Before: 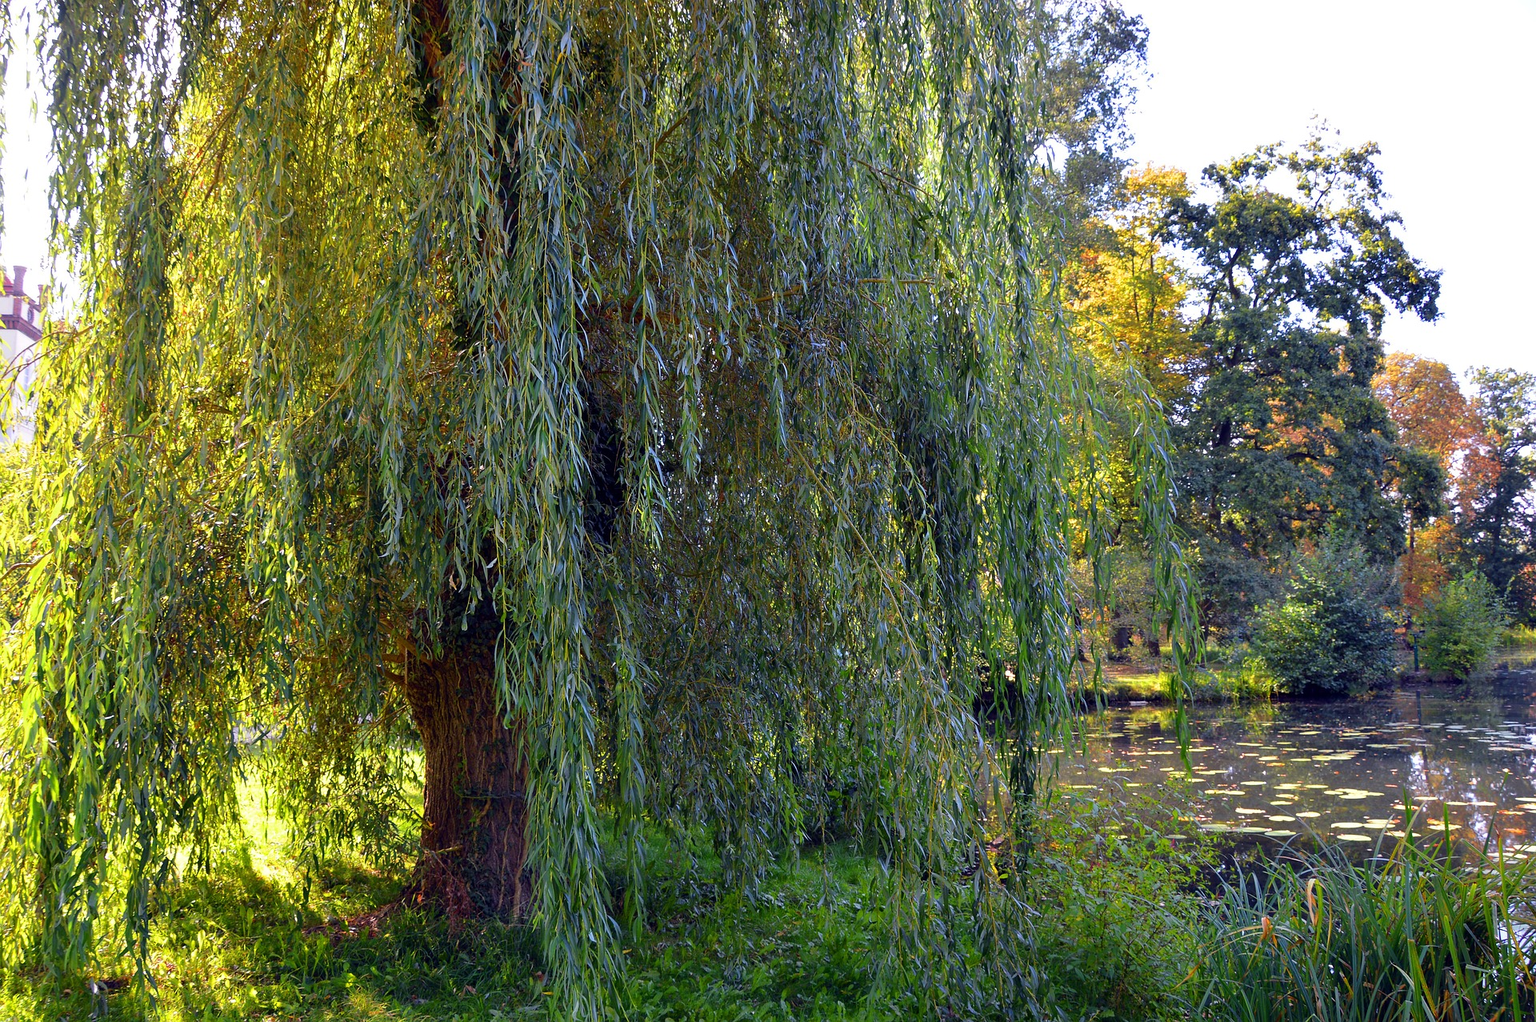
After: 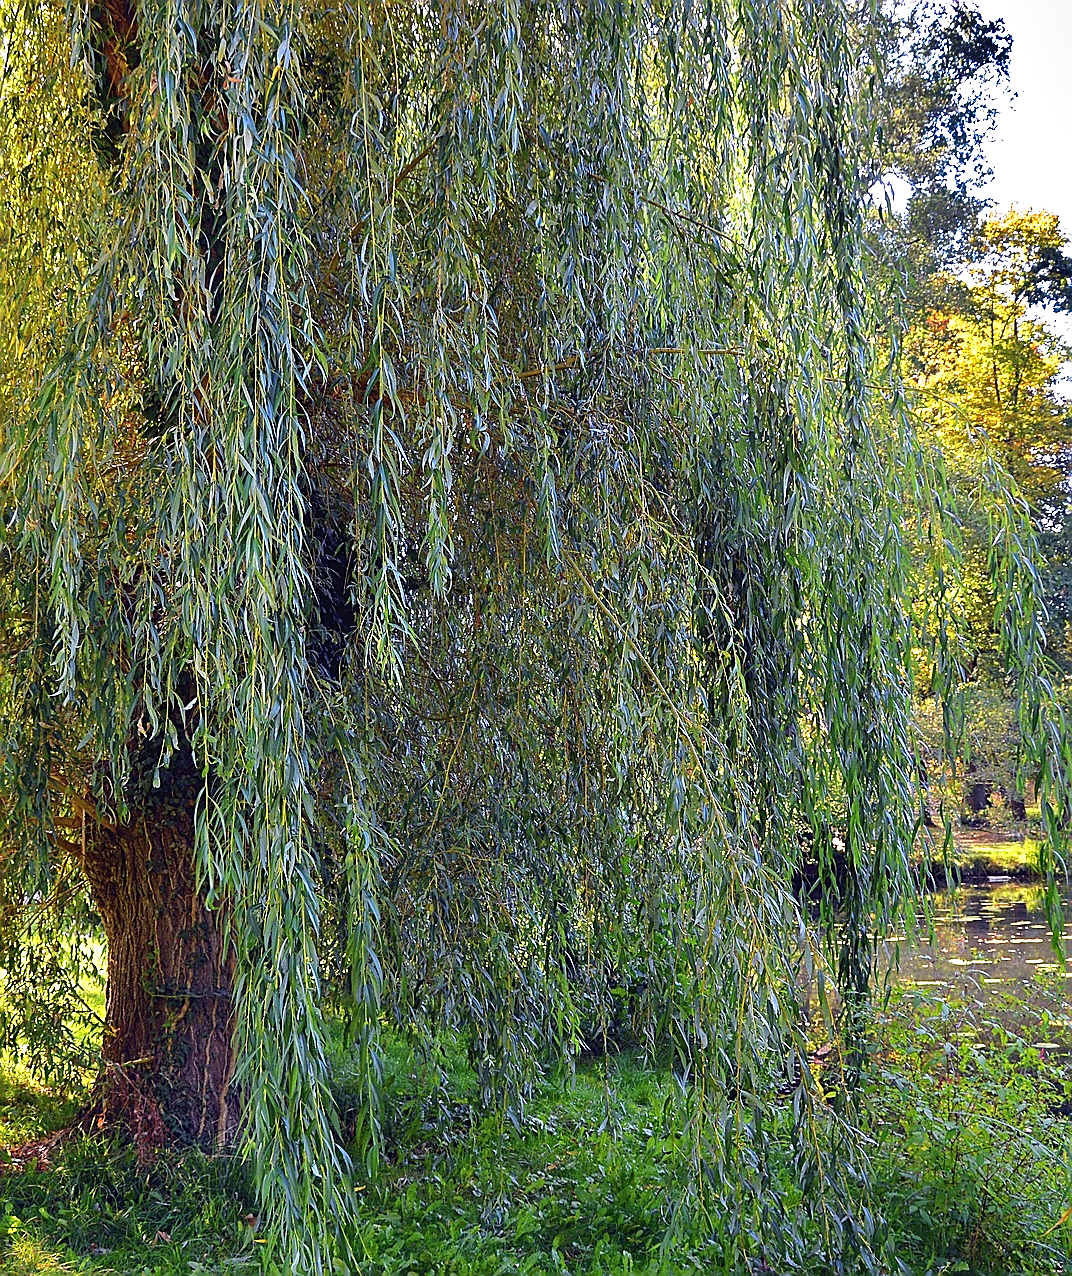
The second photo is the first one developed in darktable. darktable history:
exposure: black level correction -0.002, exposure 0.543 EV, compensate highlight preservation false
crop: left 22.1%, right 22.055%, bottom 0.005%
shadows and highlights: soften with gaussian
sharpen: radius 1.379, amount 1.253, threshold 0.638
